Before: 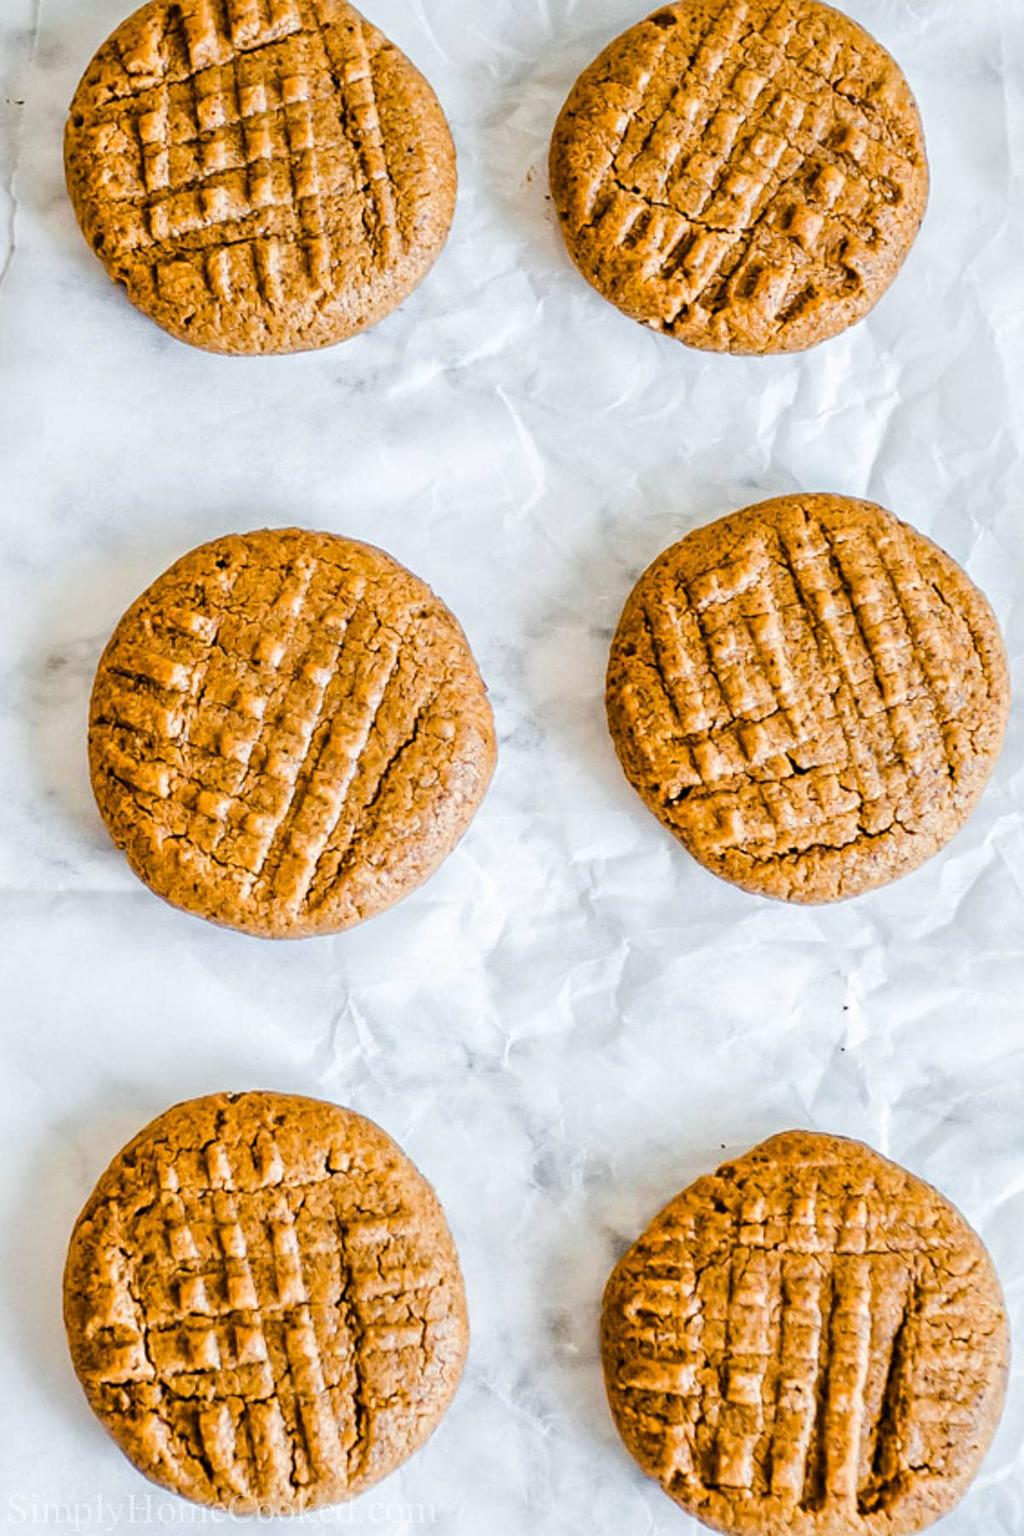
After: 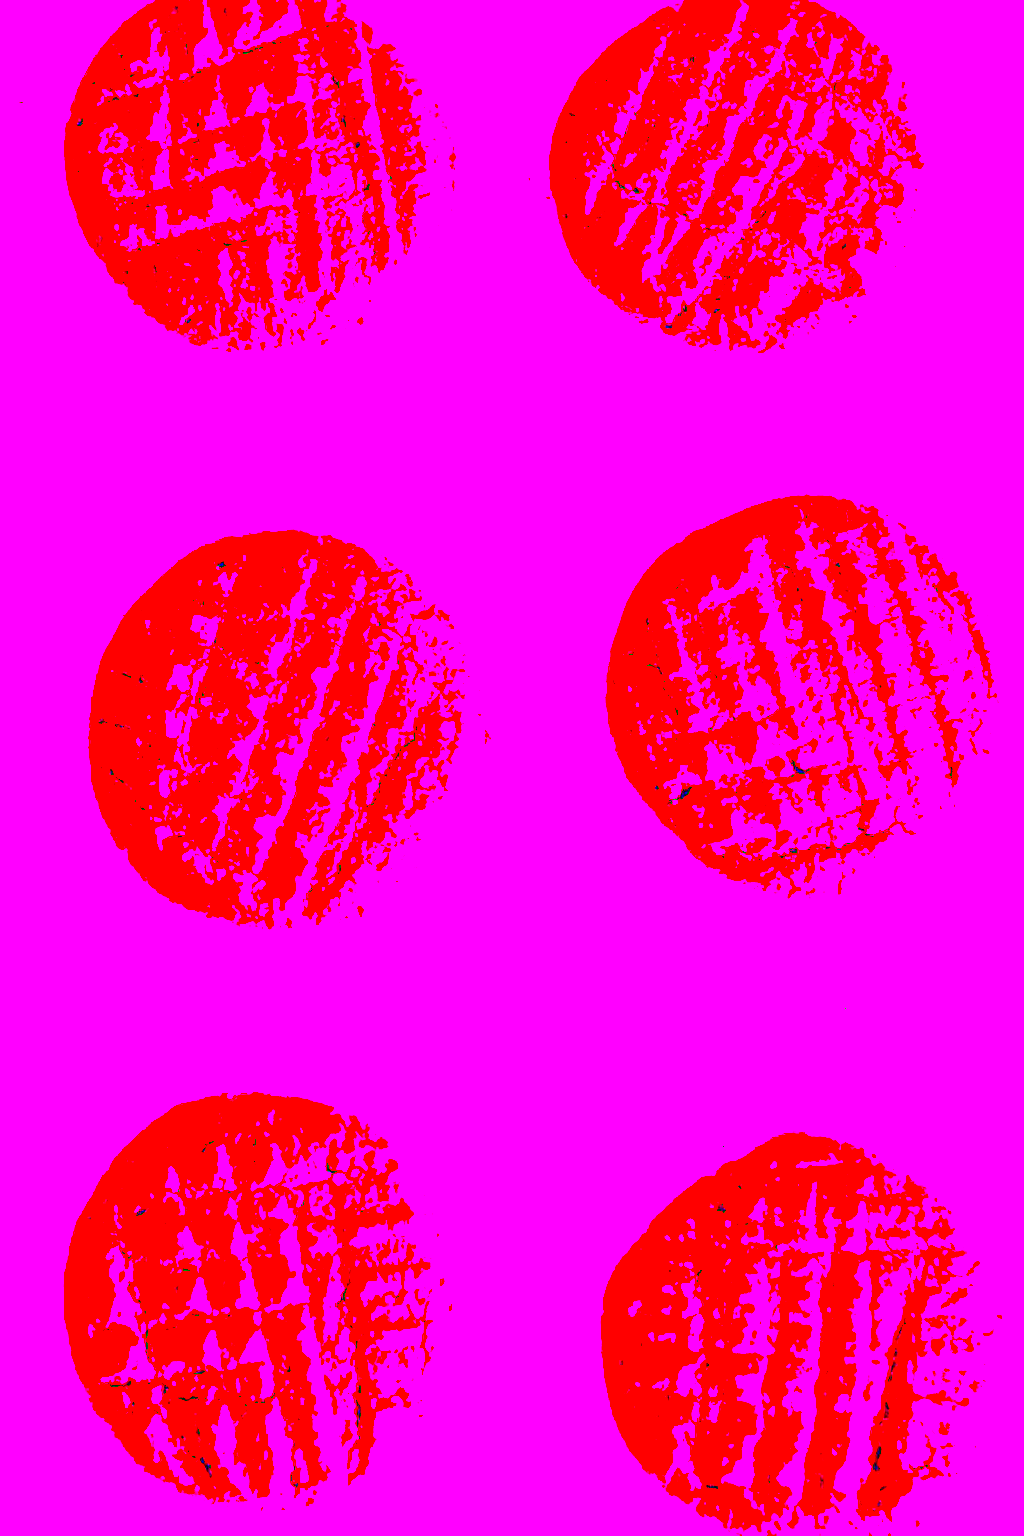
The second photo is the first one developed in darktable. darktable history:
exposure: compensate highlight preservation false
white balance: red 8, blue 8
color correction: highlights a* 17.03, highlights b* 0.205, shadows a* -15.38, shadows b* -14.56, saturation 1.5
